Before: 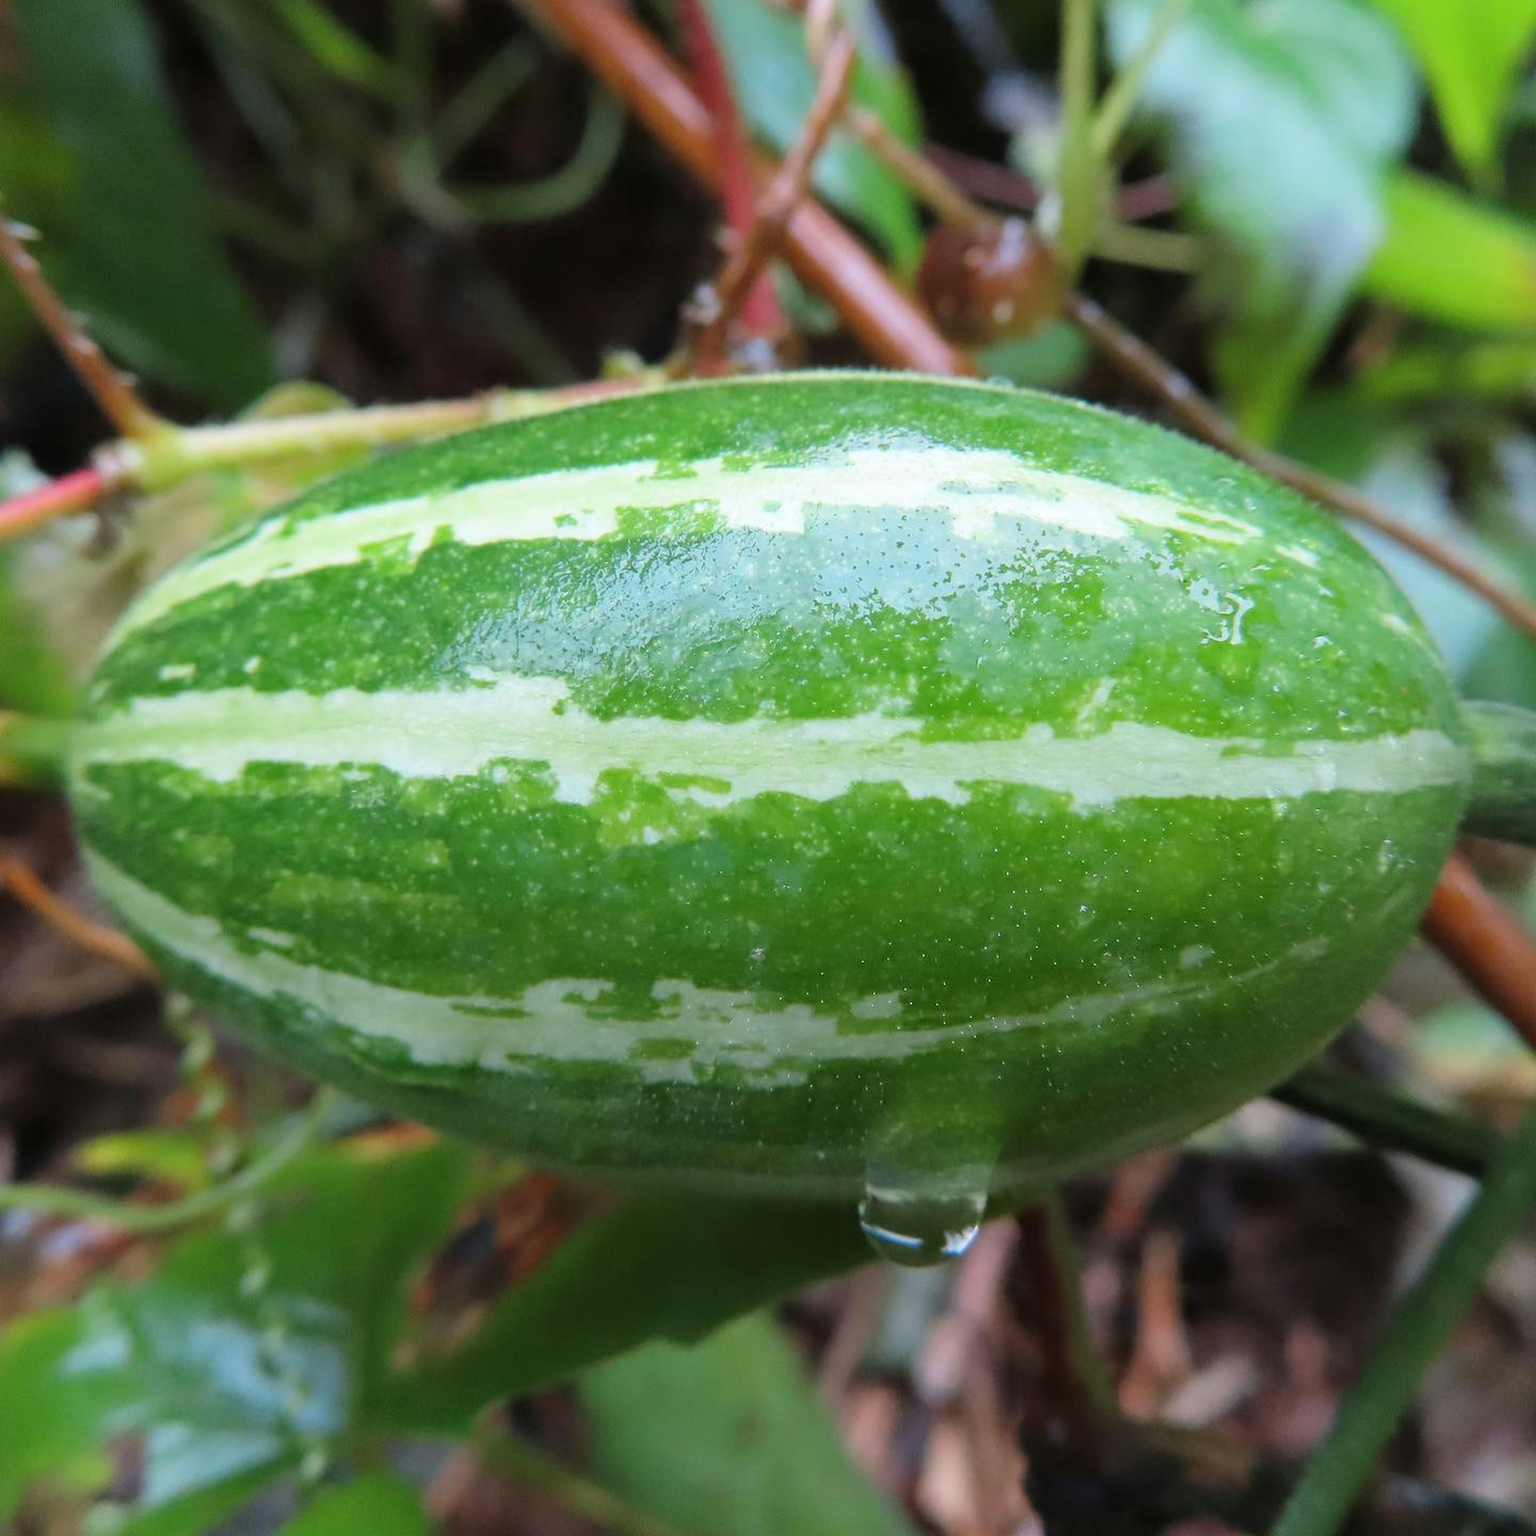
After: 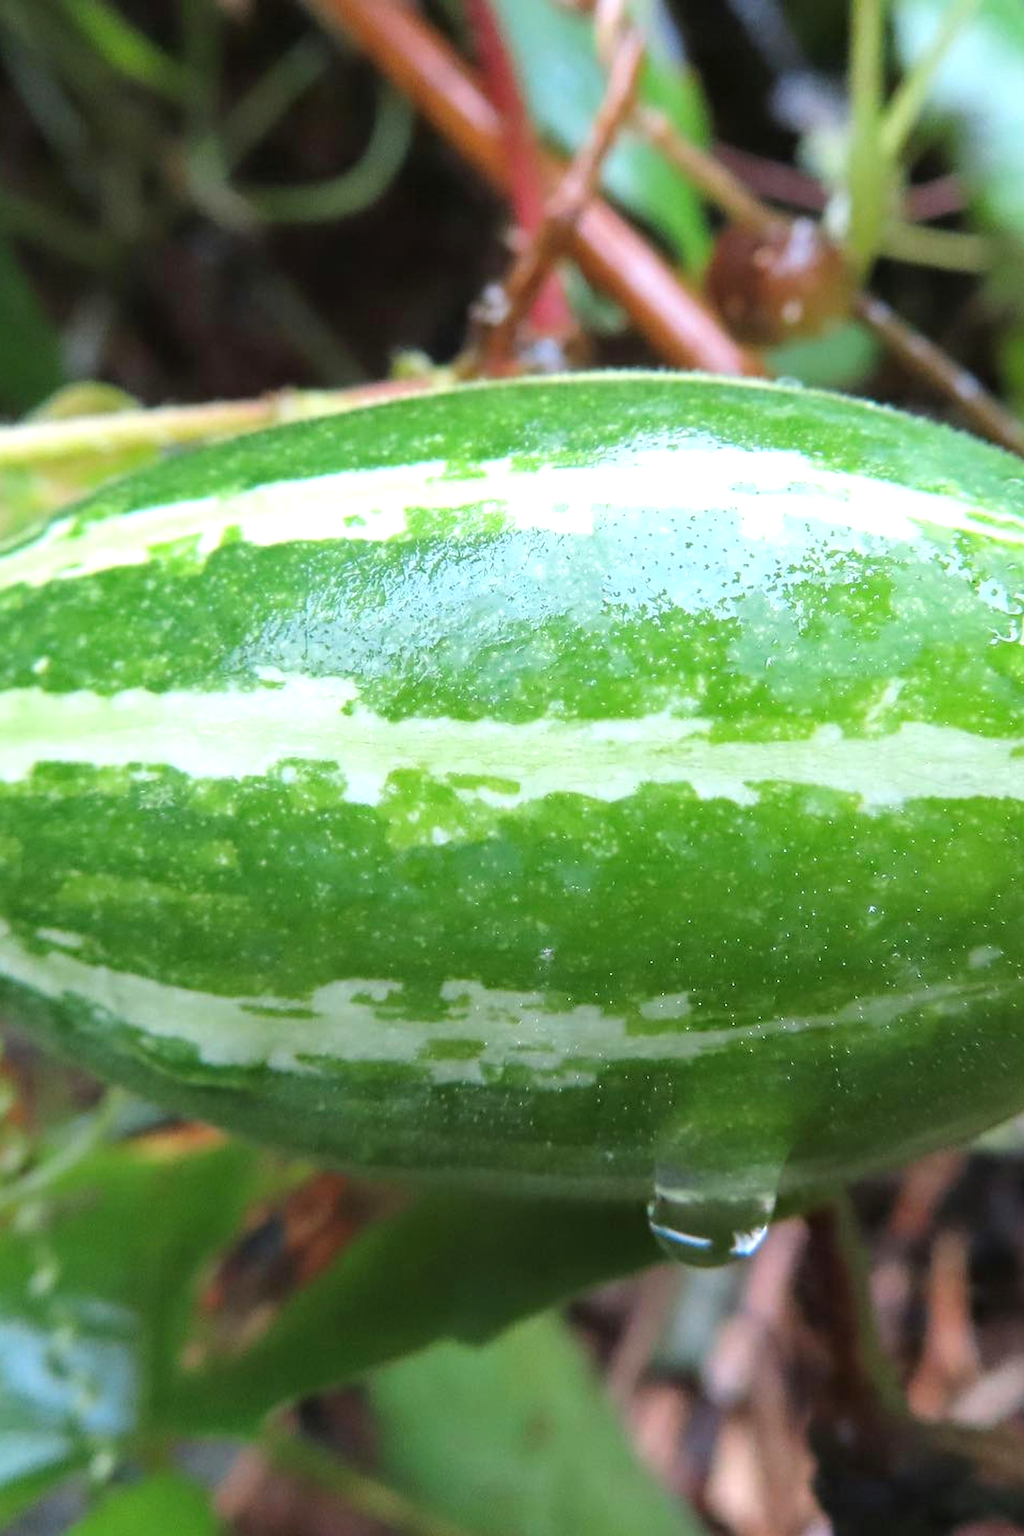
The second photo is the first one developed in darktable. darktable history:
crop and rotate: left 13.778%, right 19.51%
exposure: black level correction 0, exposure 0.5 EV, compensate exposure bias true, compensate highlight preservation false
